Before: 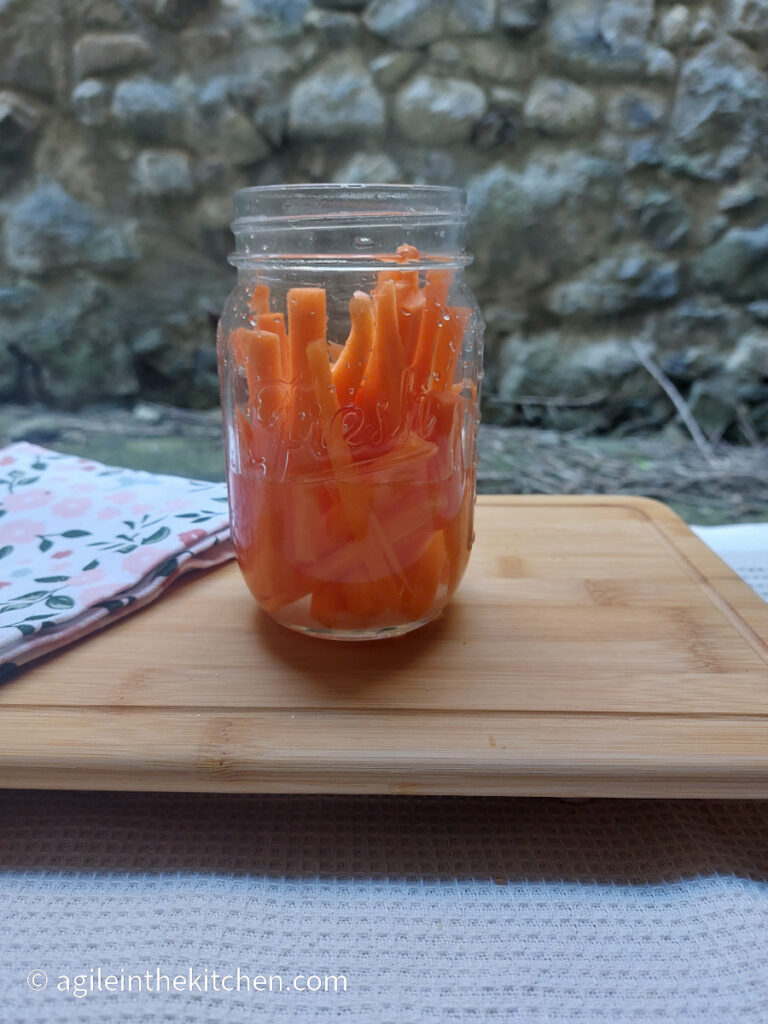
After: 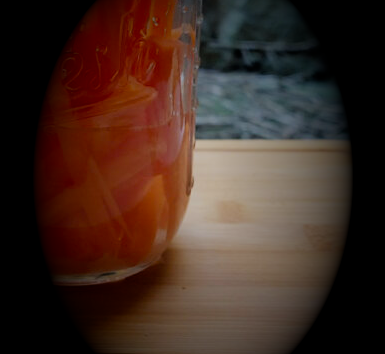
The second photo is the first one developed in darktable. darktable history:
vignetting: fall-off start 15.9%, fall-off radius 100%, brightness -1, saturation 0.5, width/height ratio 0.719
crop: left 36.607%, top 34.735%, right 13.146%, bottom 30.611%
filmic rgb: black relative exposure -7.65 EV, white relative exposure 4.56 EV, hardness 3.61, contrast 1.05
